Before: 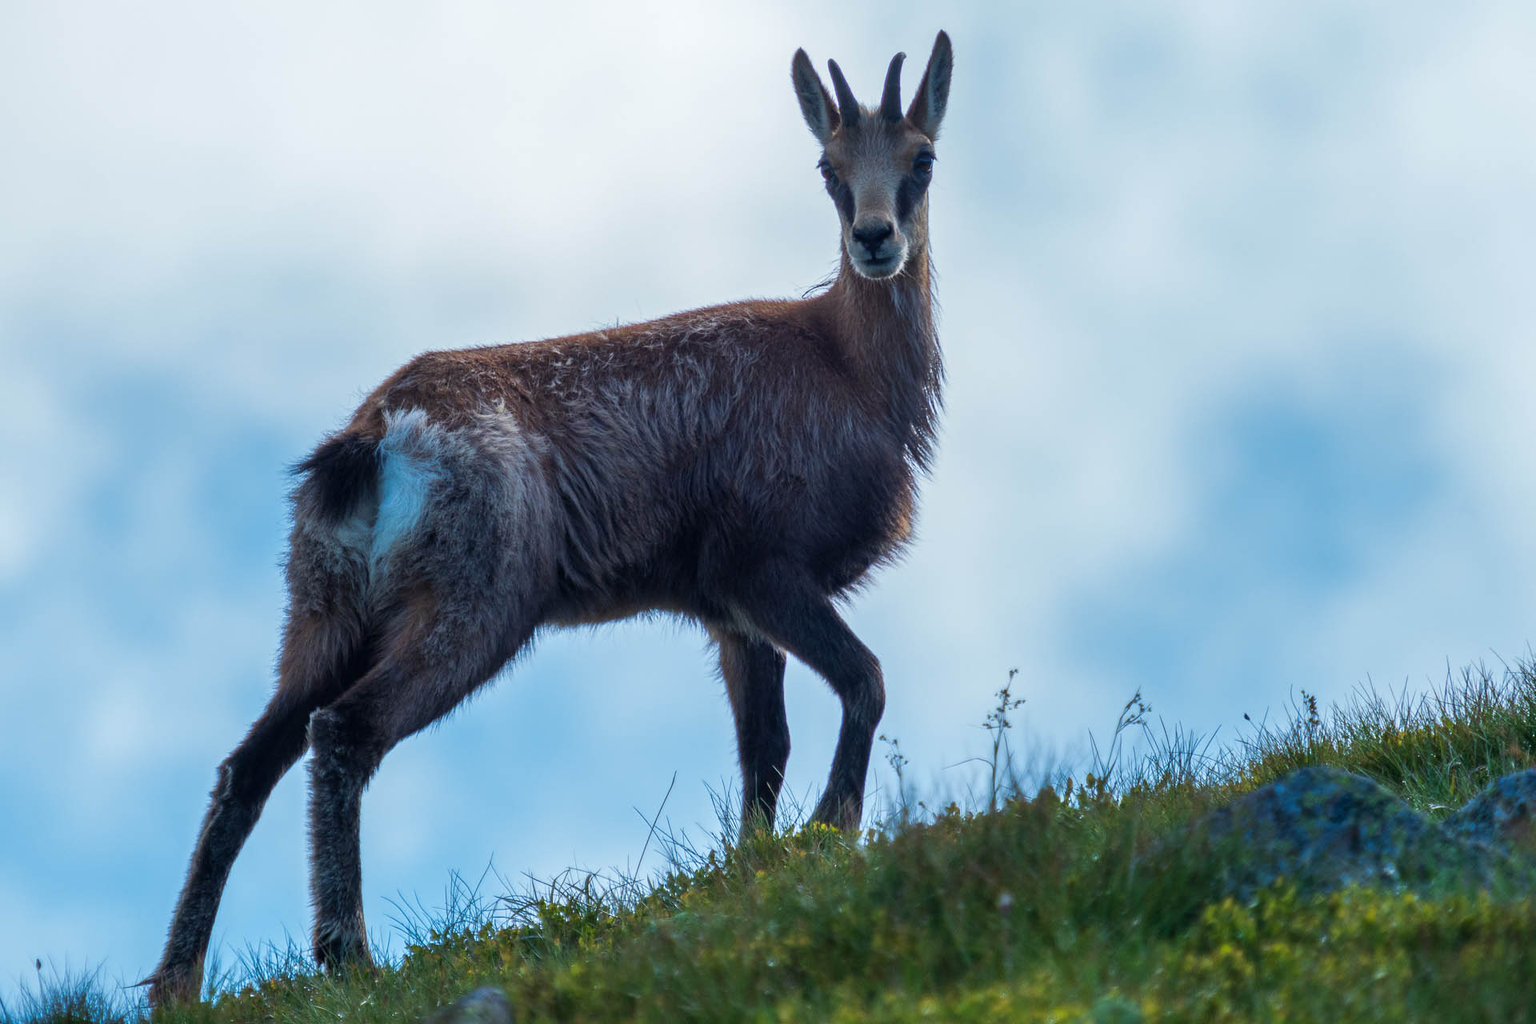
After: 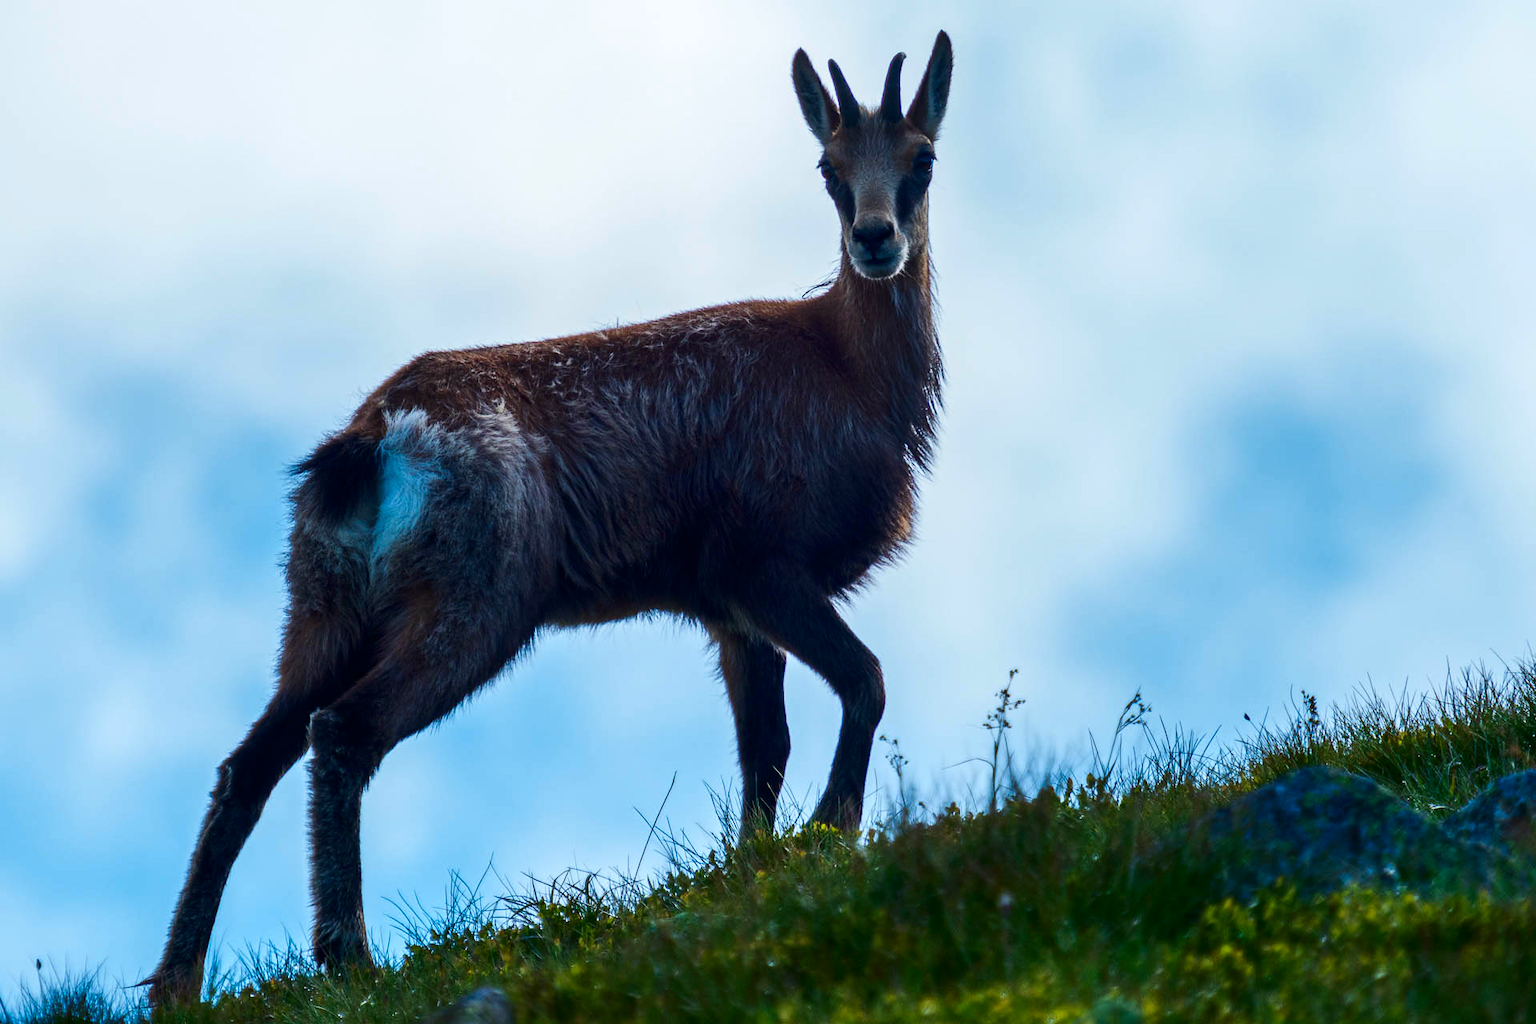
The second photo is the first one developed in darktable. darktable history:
tone equalizer: edges refinement/feathering 500, mask exposure compensation -1.57 EV, preserve details no
contrast brightness saturation: contrast 0.213, brightness -0.102, saturation 0.211
